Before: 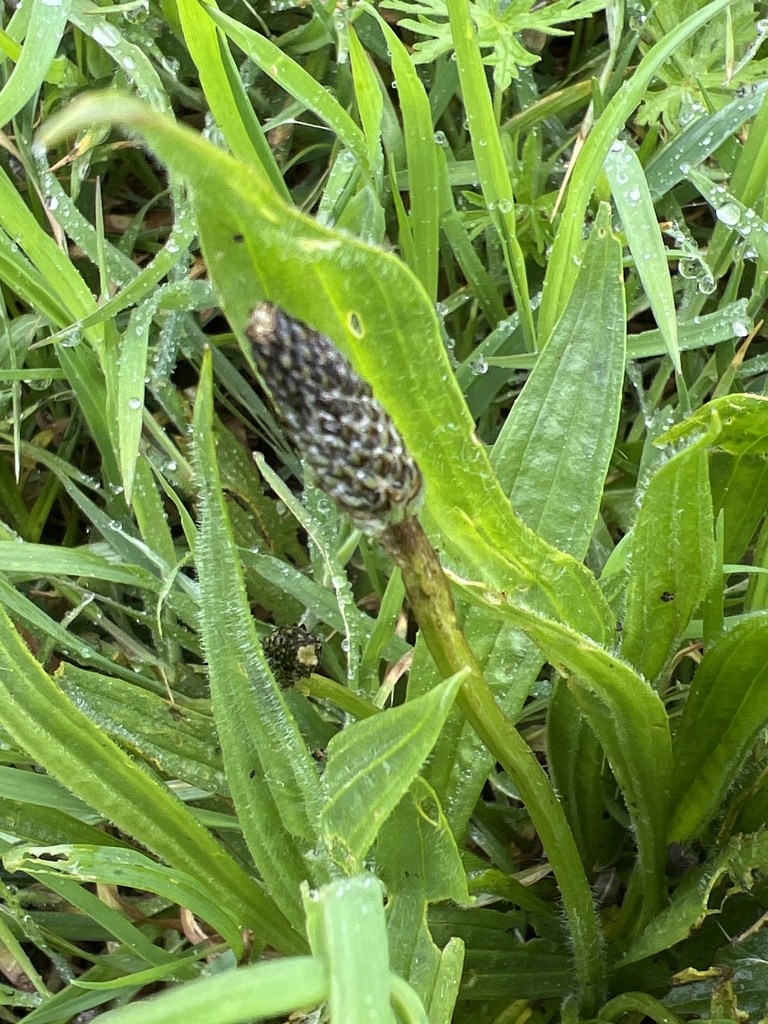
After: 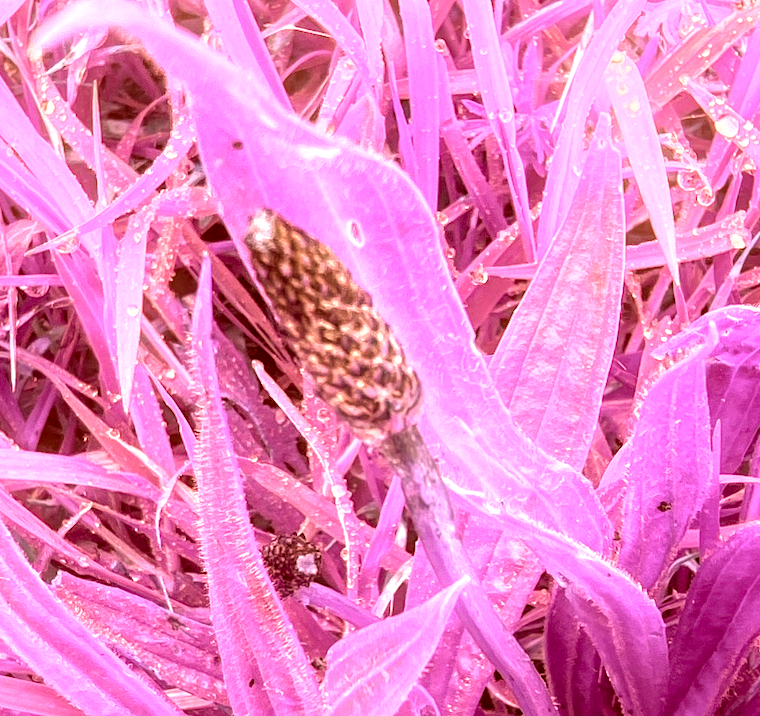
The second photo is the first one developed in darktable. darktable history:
crop and rotate: top 8.293%, bottom 20.996%
exposure: black level correction 0, exposure 0.7 EV, compensate exposure bias true, compensate highlight preservation false
white balance: red 1.045, blue 0.932
bloom: size 9%, threshold 100%, strength 7%
color correction: highlights a* -39.68, highlights b* -40, shadows a* -40, shadows b* -40, saturation -3
local contrast: on, module defaults
color zones: curves: ch1 [(0, 0.153) (0.143, 0.15) (0.286, 0.151) (0.429, 0.152) (0.571, 0.152) (0.714, 0.151) (0.857, 0.151) (1, 0.153)]
rotate and perspective: rotation 0.174°, lens shift (vertical) 0.013, lens shift (horizontal) 0.019, shear 0.001, automatic cropping original format, crop left 0.007, crop right 0.991, crop top 0.016, crop bottom 0.997
